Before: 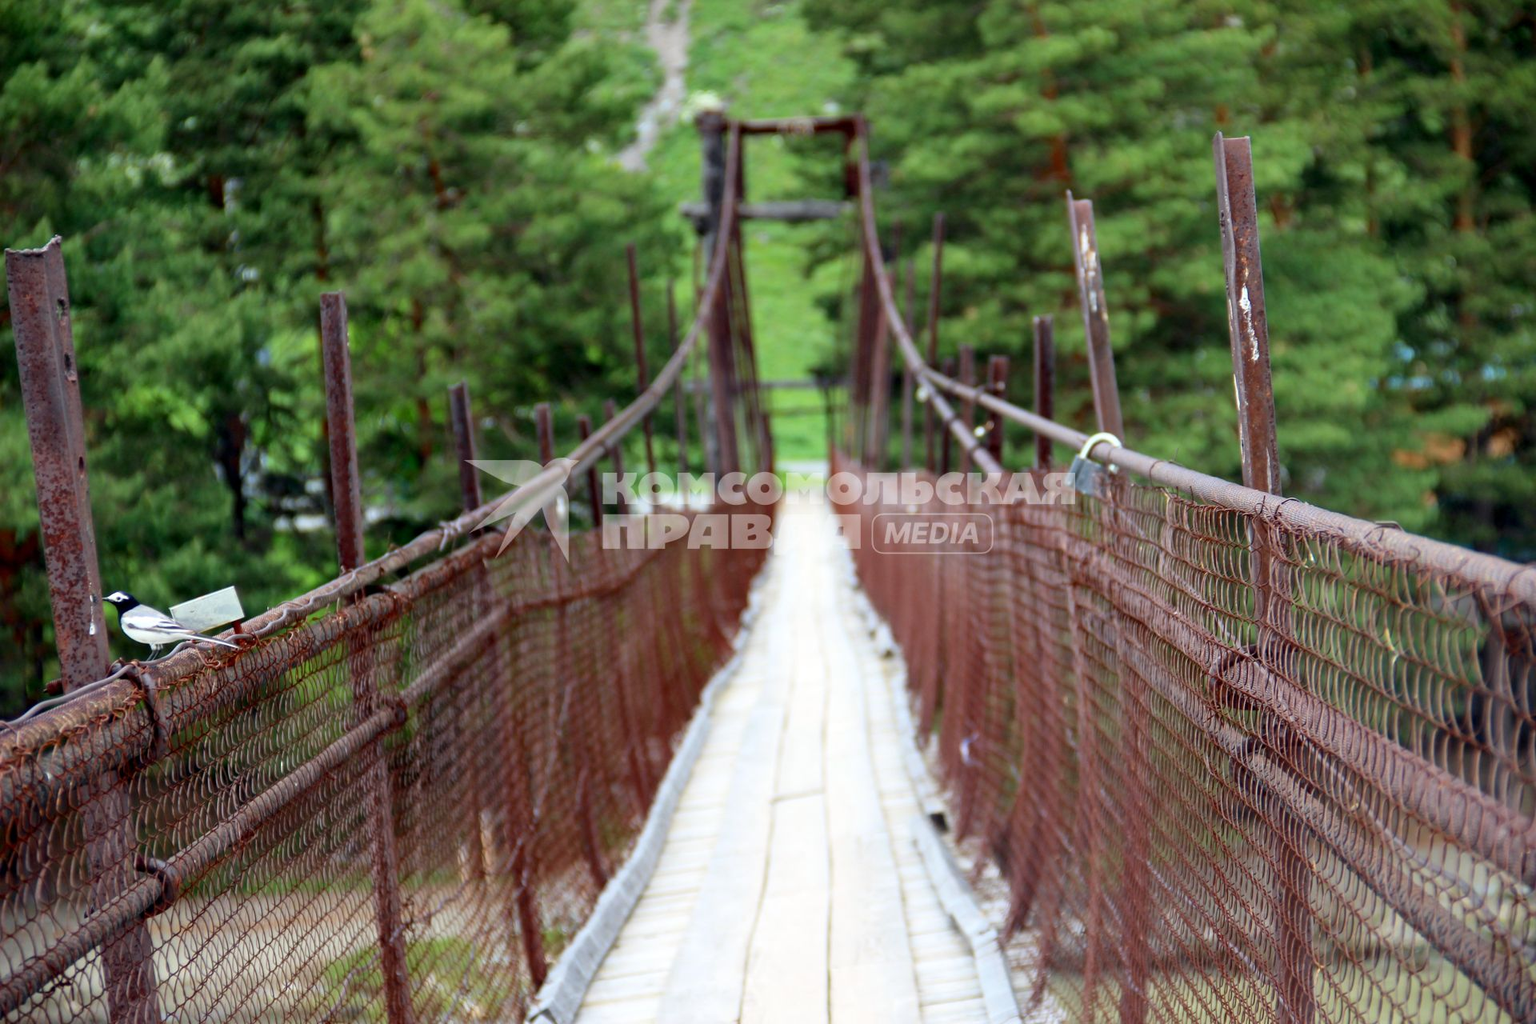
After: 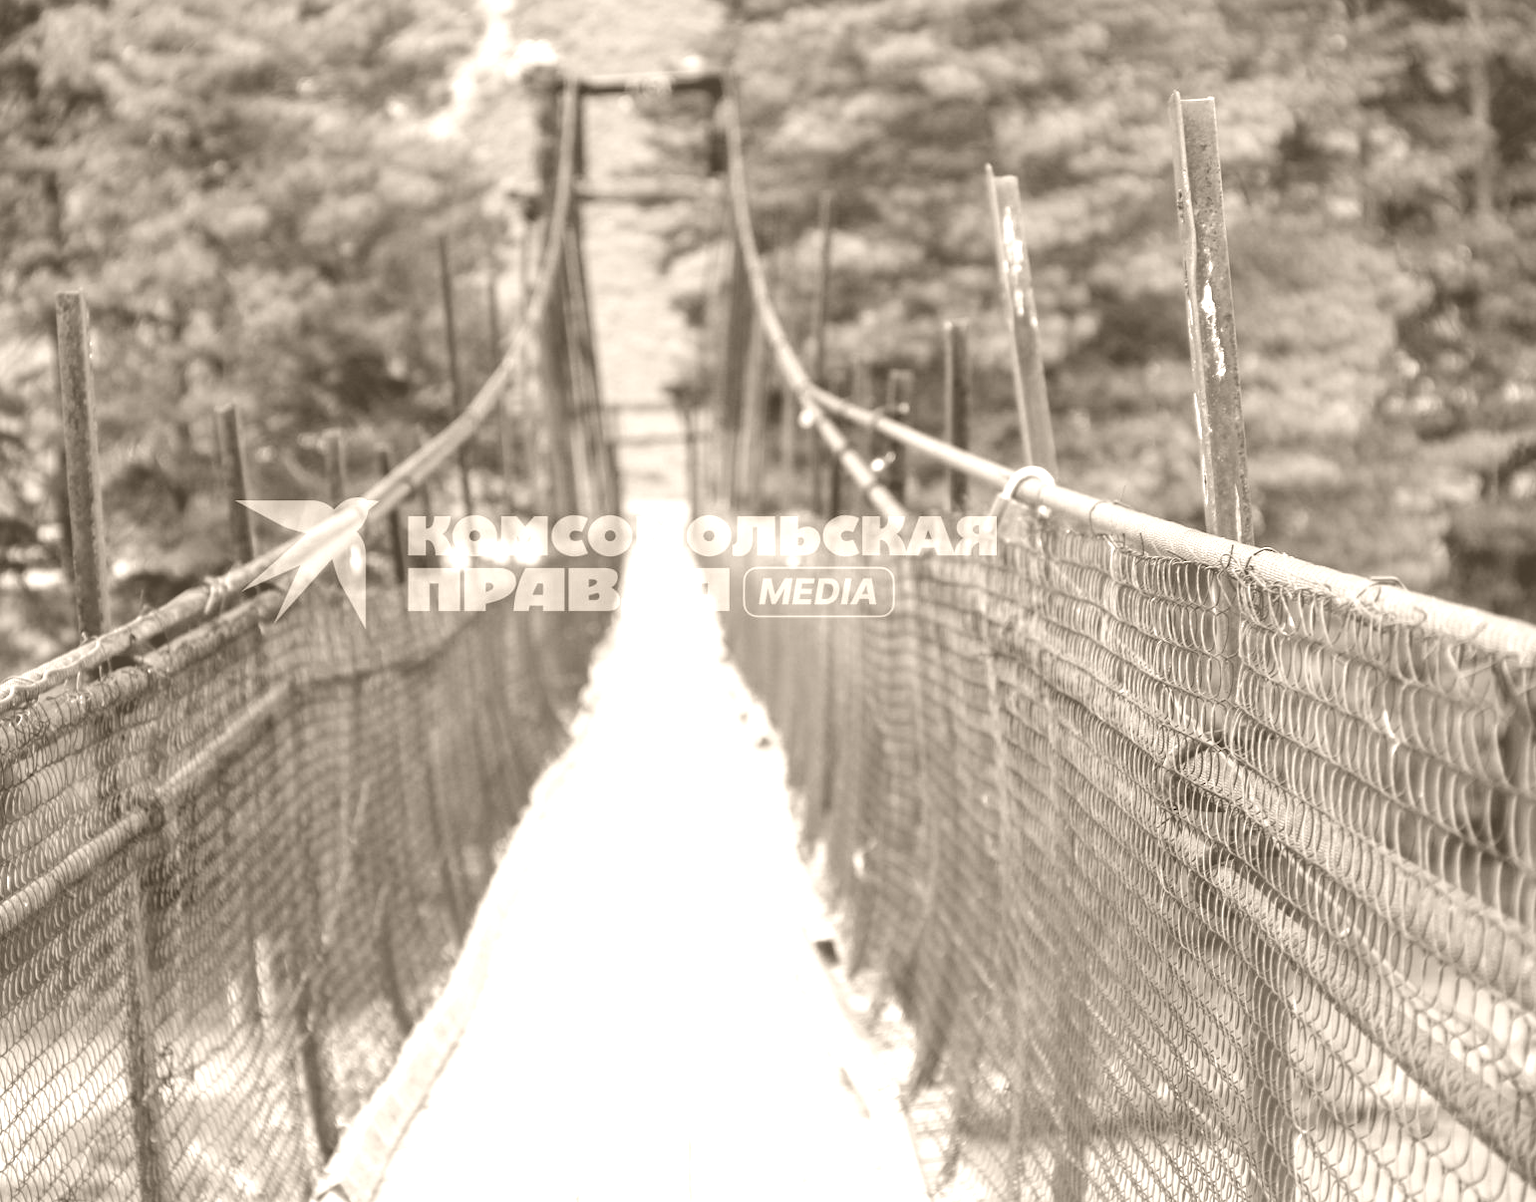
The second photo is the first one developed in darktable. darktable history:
color zones: curves: ch0 [(0, 0.447) (0.184, 0.543) (0.323, 0.476) (0.429, 0.445) (0.571, 0.443) (0.714, 0.451) (0.857, 0.452) (1, 0.447)]; ch1 [(0, 0.464) (0.176, 0.46) (0.287, 0.177) (0.429, 0.002) (0.571, 0) (0.714, 0) (0.857, 0) (1, 0.464)], mix 20%
crop and rotate: left 17.959%, top 5.771%, right 1.742%
colorize: hue 34.49°, saturation 35.33%, source mix 100%, version 1
local contrast: highlights 100%, shadows 100%, detail 120%, midtone range 0.2
